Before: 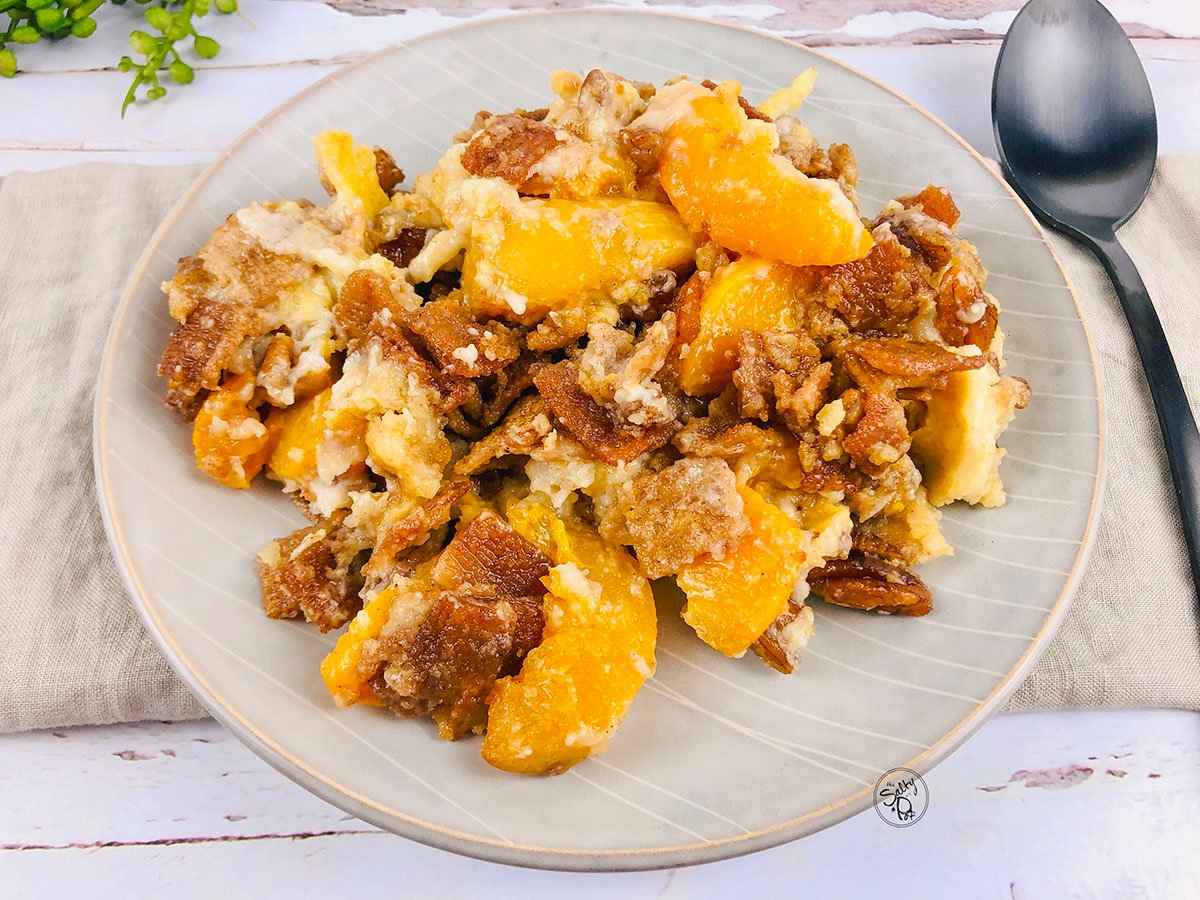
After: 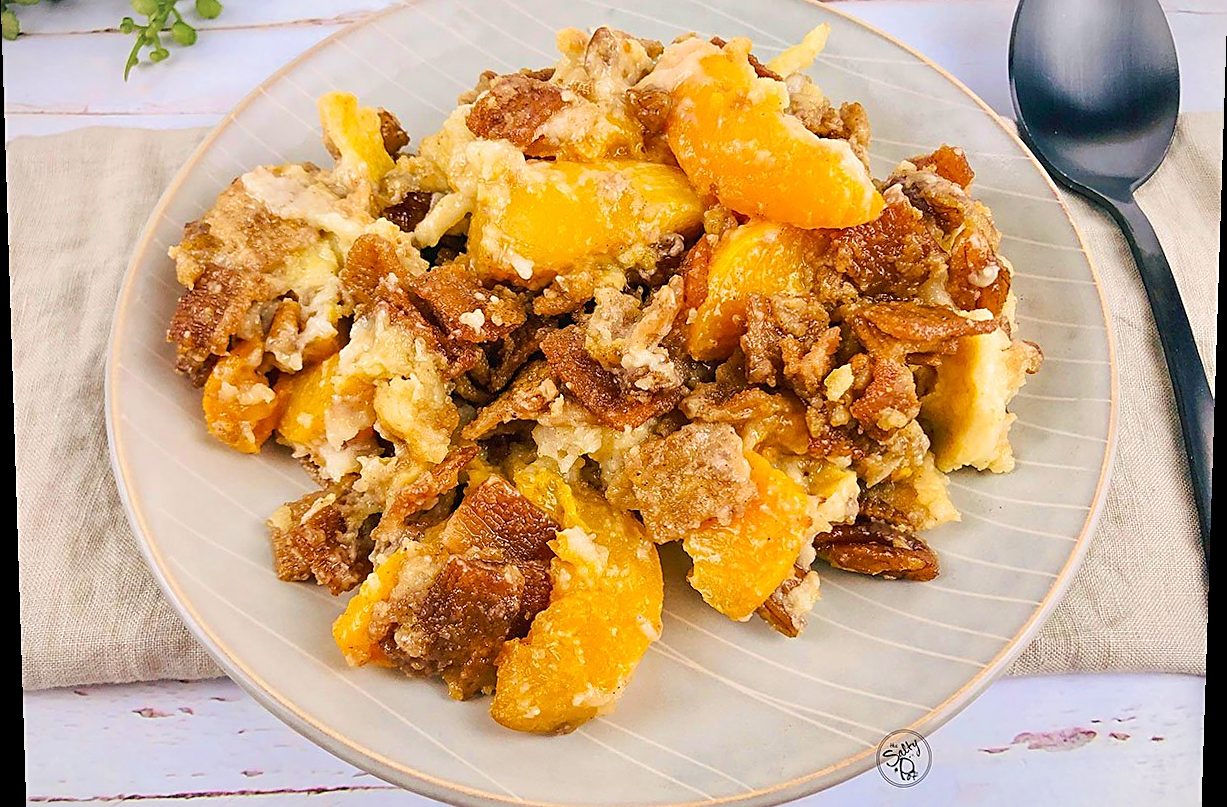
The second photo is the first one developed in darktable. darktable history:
sharpen: on, module defaults
vignetting: fall-off start 100%, brightness -0.282, width/height ratio 1.31
crop and rotate: top 5.609%, bottom 5.609%
velvia: strength 45%
rotate and perspective: lens shift (vertical) 0.048, lens shift (horizontal) -0.024, automatic cropping off
